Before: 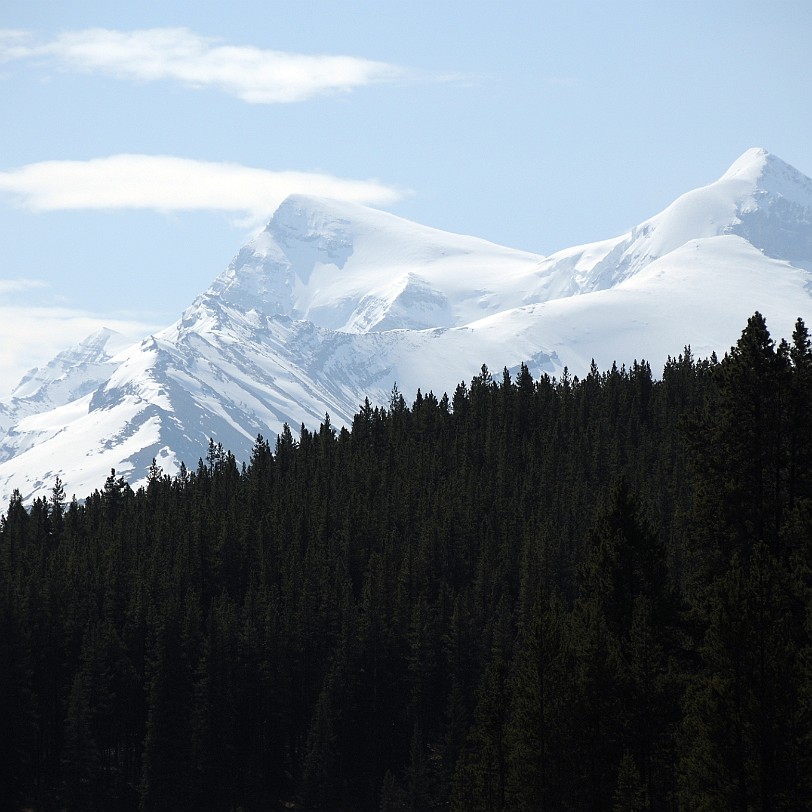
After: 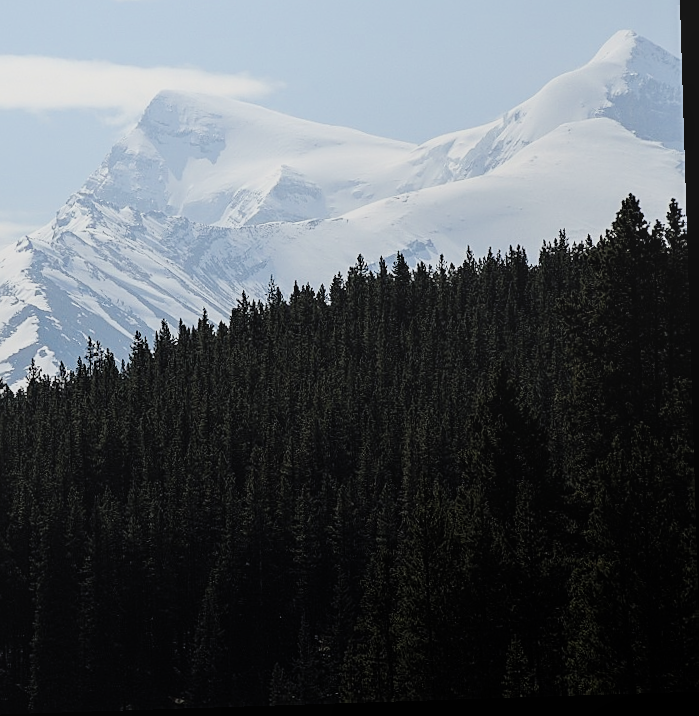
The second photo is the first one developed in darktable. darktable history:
crop: left 16.315%, top 14.246%
rotate and perspective: rotation -1.77°, lens shift (horizontal) 0.004, automatic cropping off
exposure: exposure 0.485 EV, compensate highlight preservation false
filmic rgb: black relative exposure -7.65 EV, white relative exposure 4.56 EV, hardness 3.61
white balance: emerald 1
sharpen: on, module defaults
local contrast: on, module defaults
